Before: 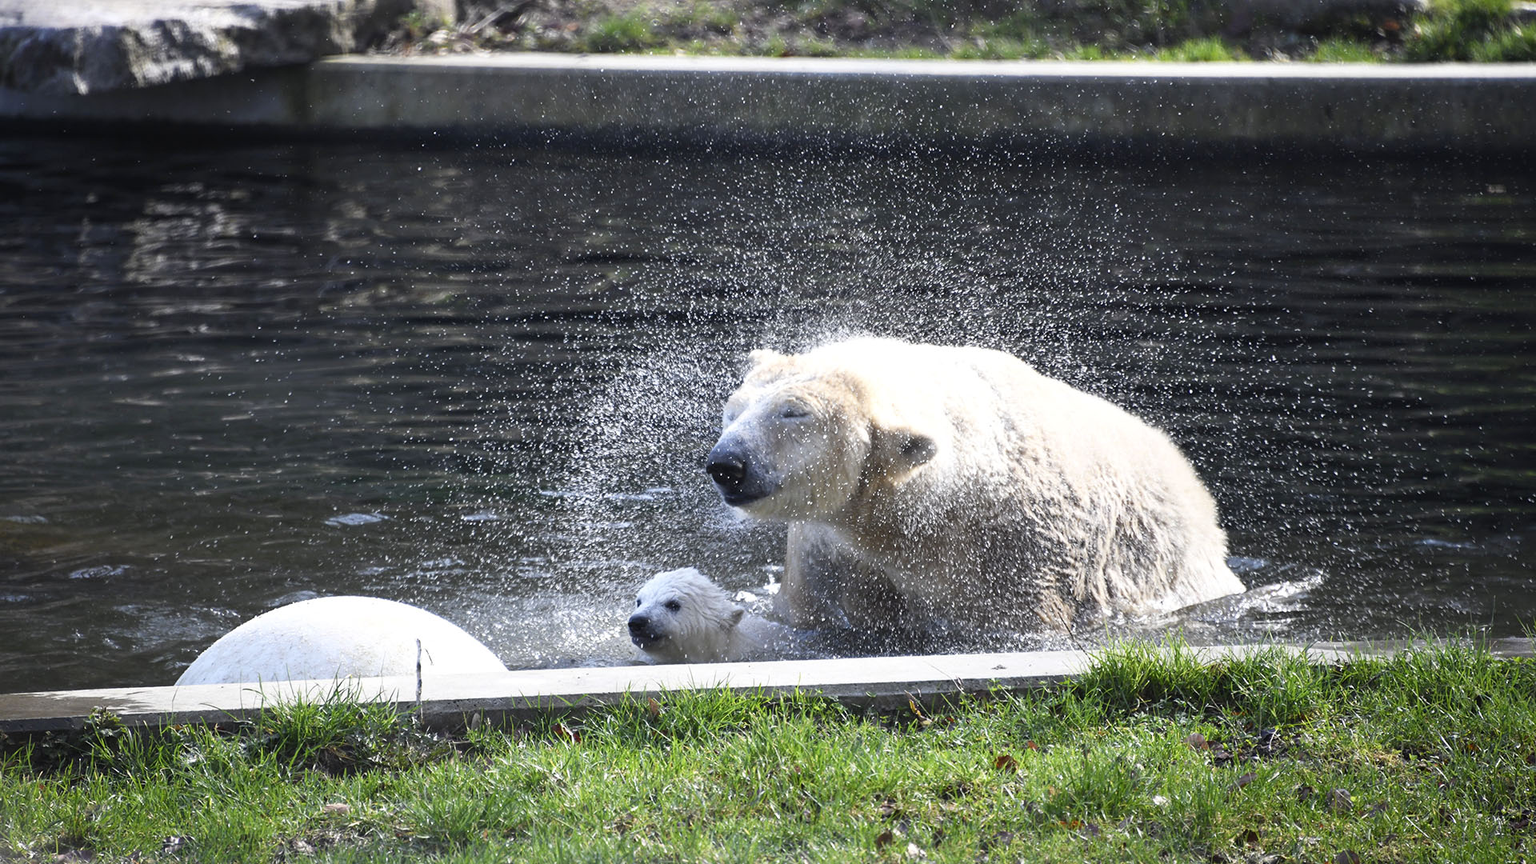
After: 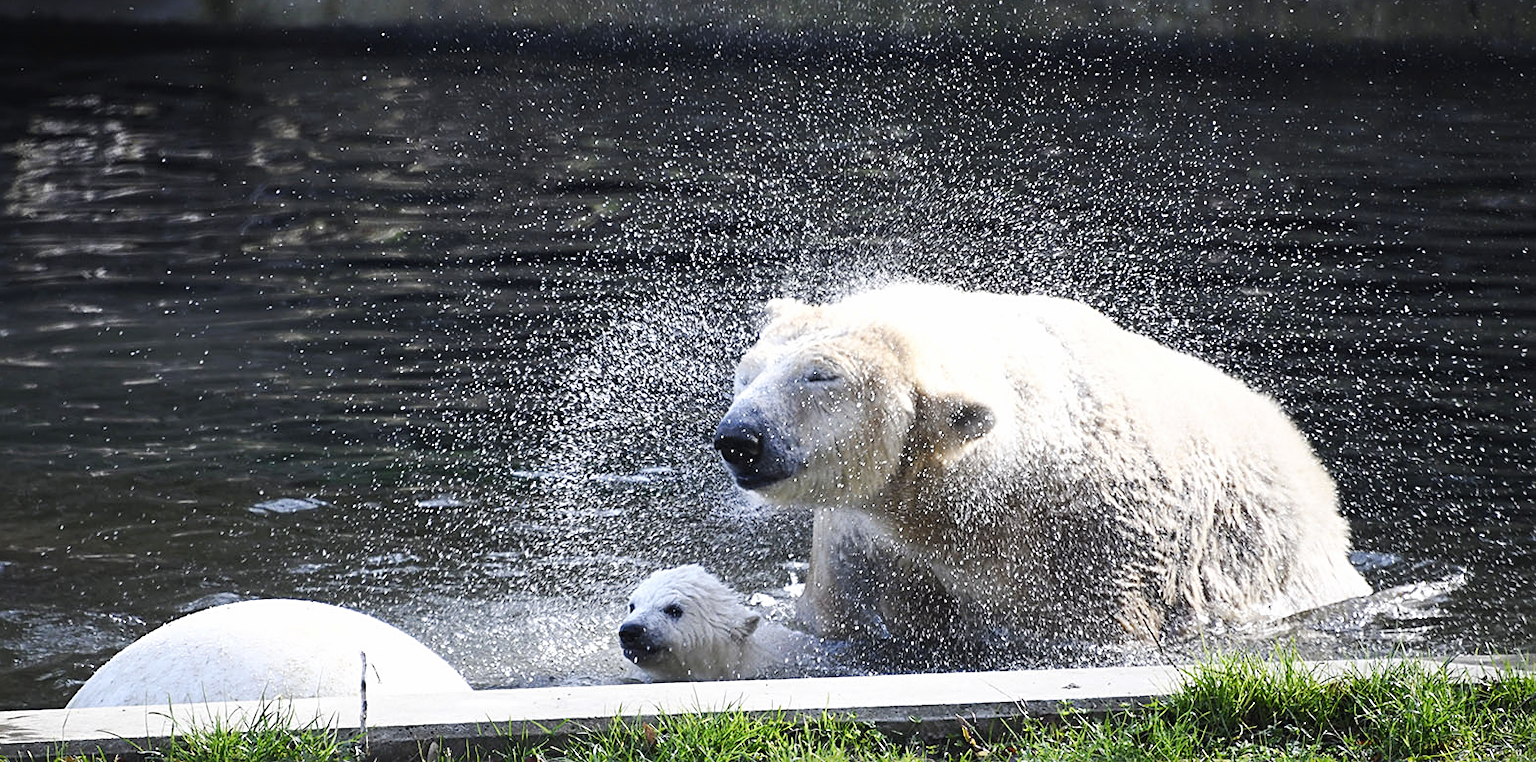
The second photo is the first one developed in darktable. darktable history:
tone curve: curves: ch0 [(0, 0.01) (0.037, 0.032) (0.131, 0.108) (0.275, 0.256) (0.483, 0.512) (0.61, 0.665) (0.696, 0.742) (0.792, 0.819) (0.911, 0.925) (0.997, 0.995)]; ch1 [(0, 0) (0.301, 0.3) (0.423, 0.421) (0.492, 0.488) (0.507, 0.503) (0.53, 0.532) (0.573, 0.586) (0.683, 0.702) (0.746, 0.77) (1, 1)]; ch2 [(0, 0) (0.246, 0.233) (0.36, 0.352) (0.415, 0.415) (0.485, 0.487) (0.502, 0.504) (0.525, 0.518) (0.539, 0.539) (0.587, 0.594) (0.636, 0.652) (0.711, 0.729) (0.845, 0.855) (0.998, 0.977)], preserve colors none
sharpen: on, module defaults
crop: left 7.909%, top 12.199%, right 10.105%, bottom 15.435%
